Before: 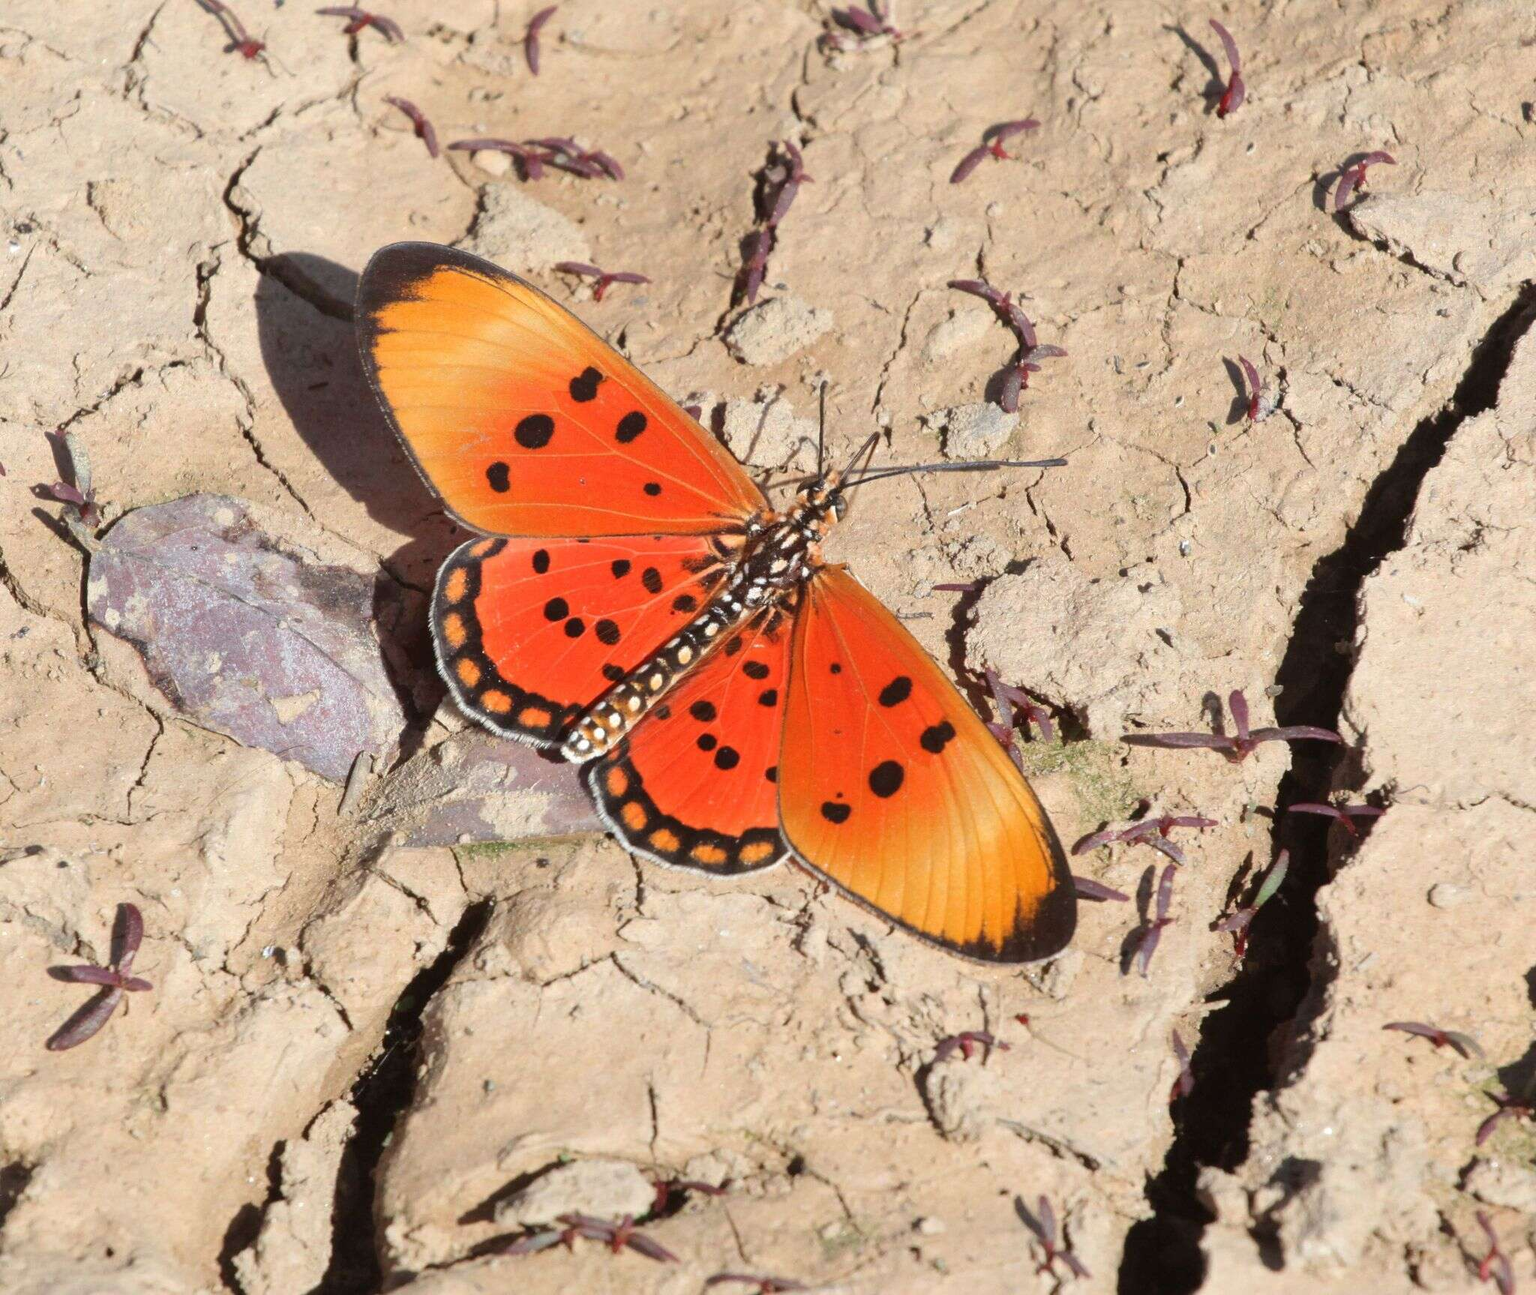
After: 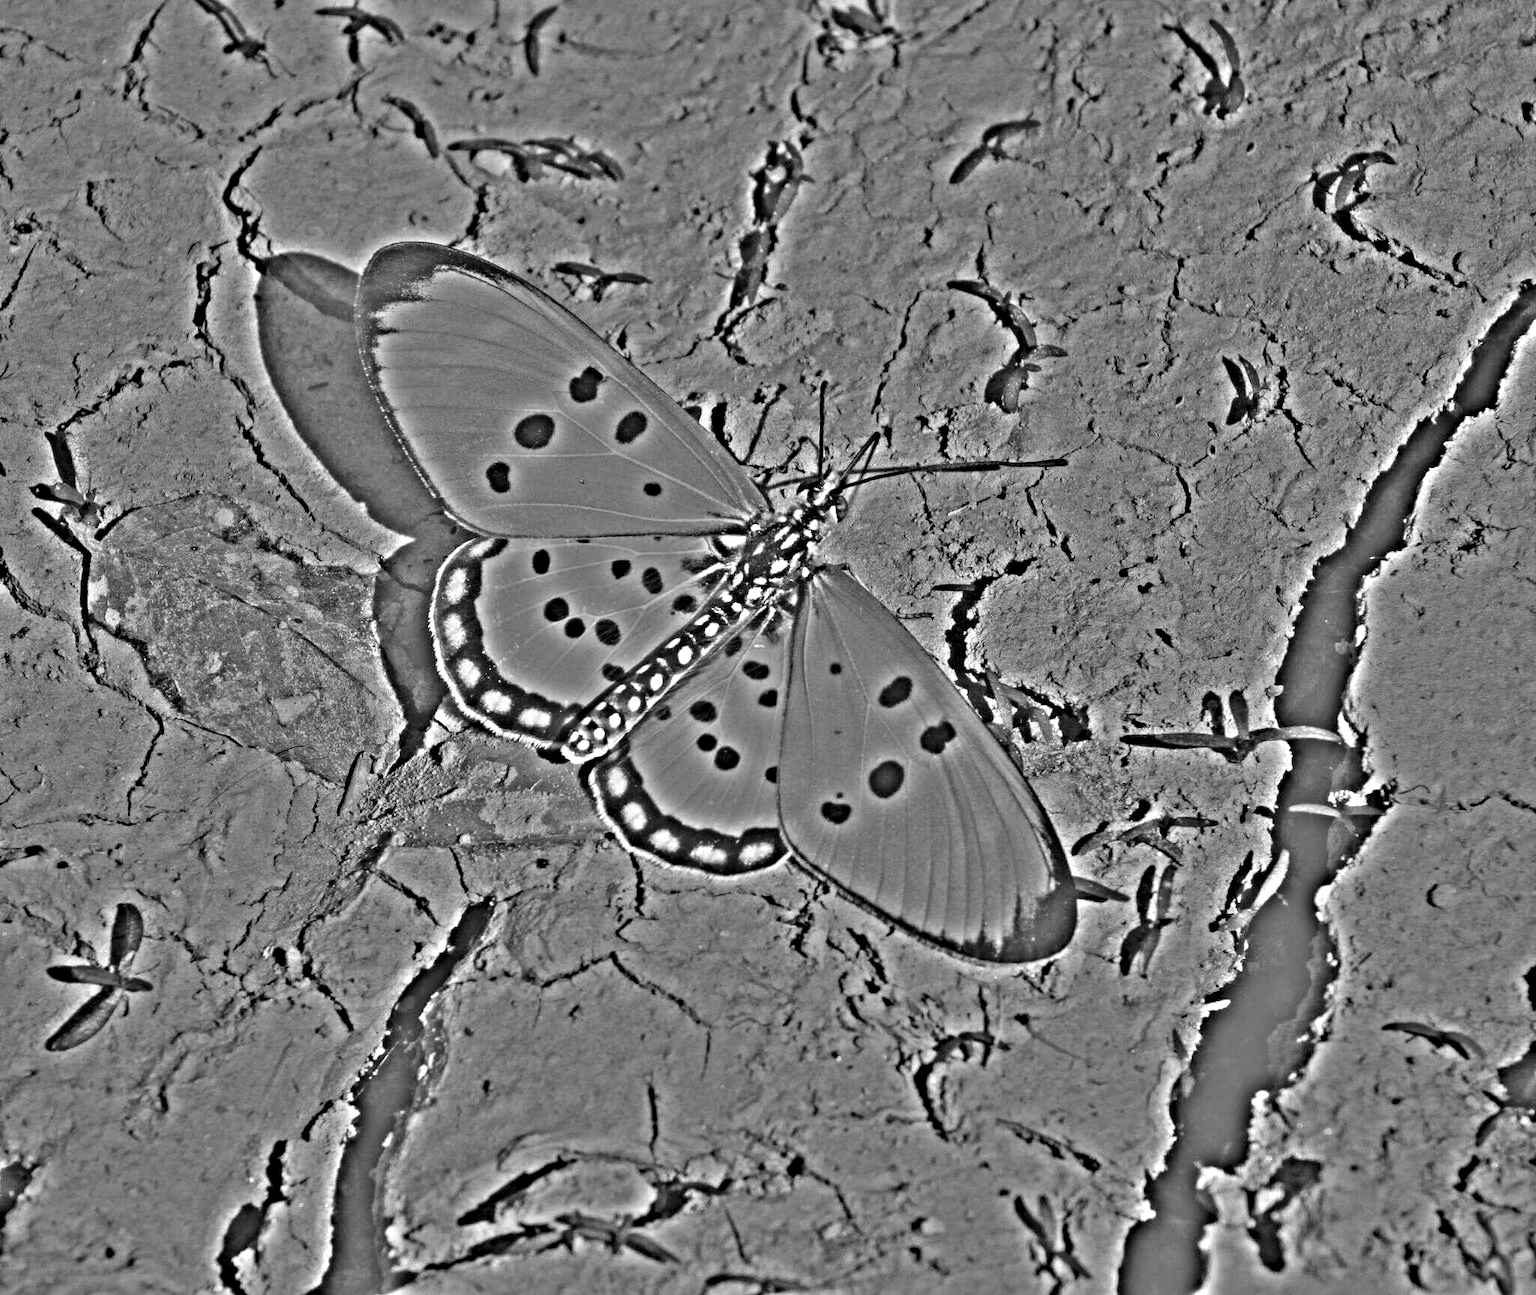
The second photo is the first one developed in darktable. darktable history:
exposure: black level correction 0, compensate exposure bias true, compensate highlight preservation false
highpass: on, module defaults
